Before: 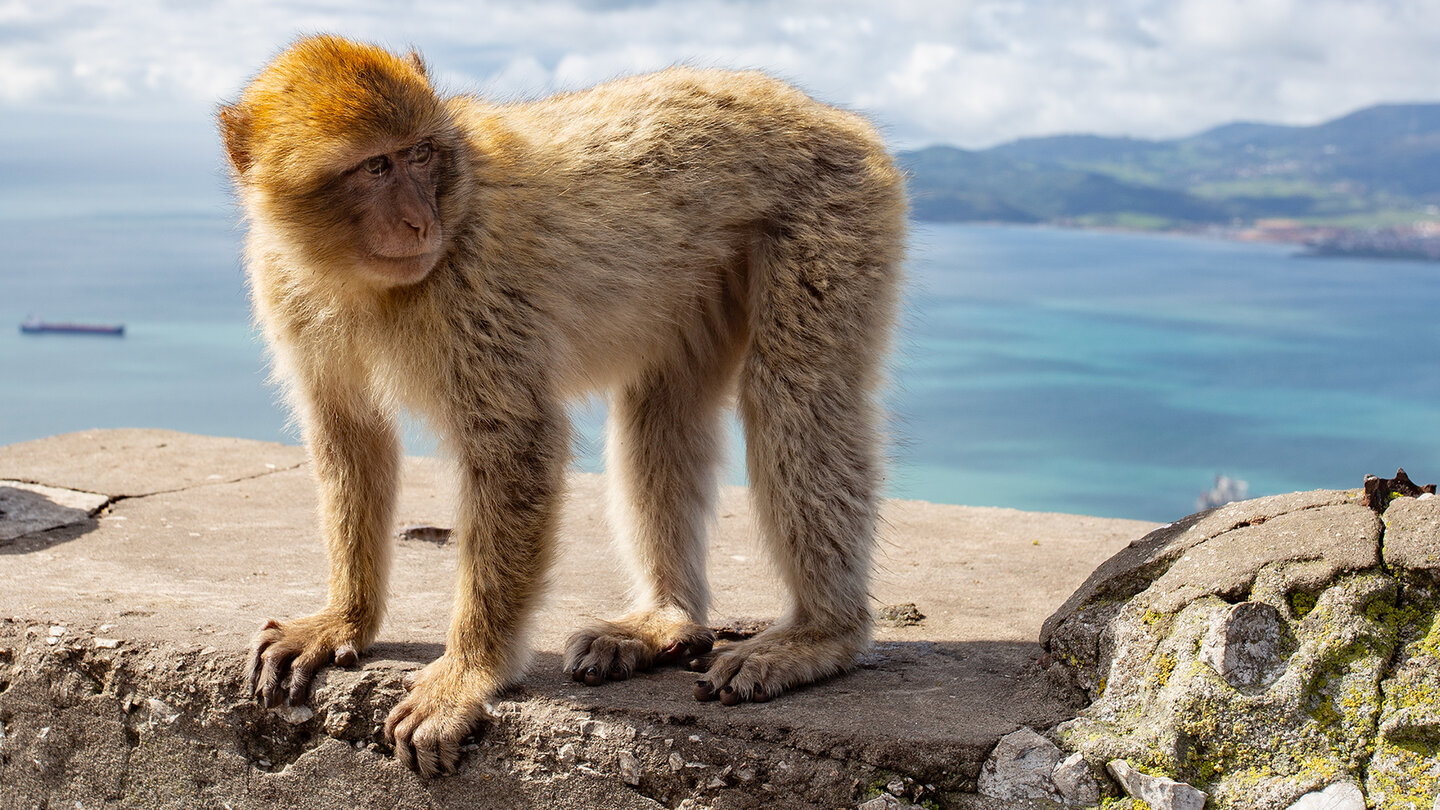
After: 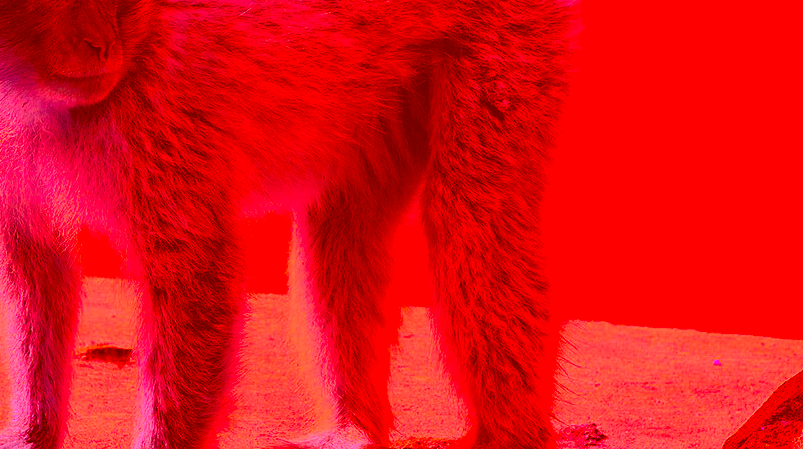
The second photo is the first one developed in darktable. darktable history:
color correction: highlights a* -39.63, highlights b* -39.31, shadows a* -39.91, shadows b* -39.94, saturation -2.94
crop and rotate: left 22.158%, top 22.231%, right 22.069%, bottom 22.264%
